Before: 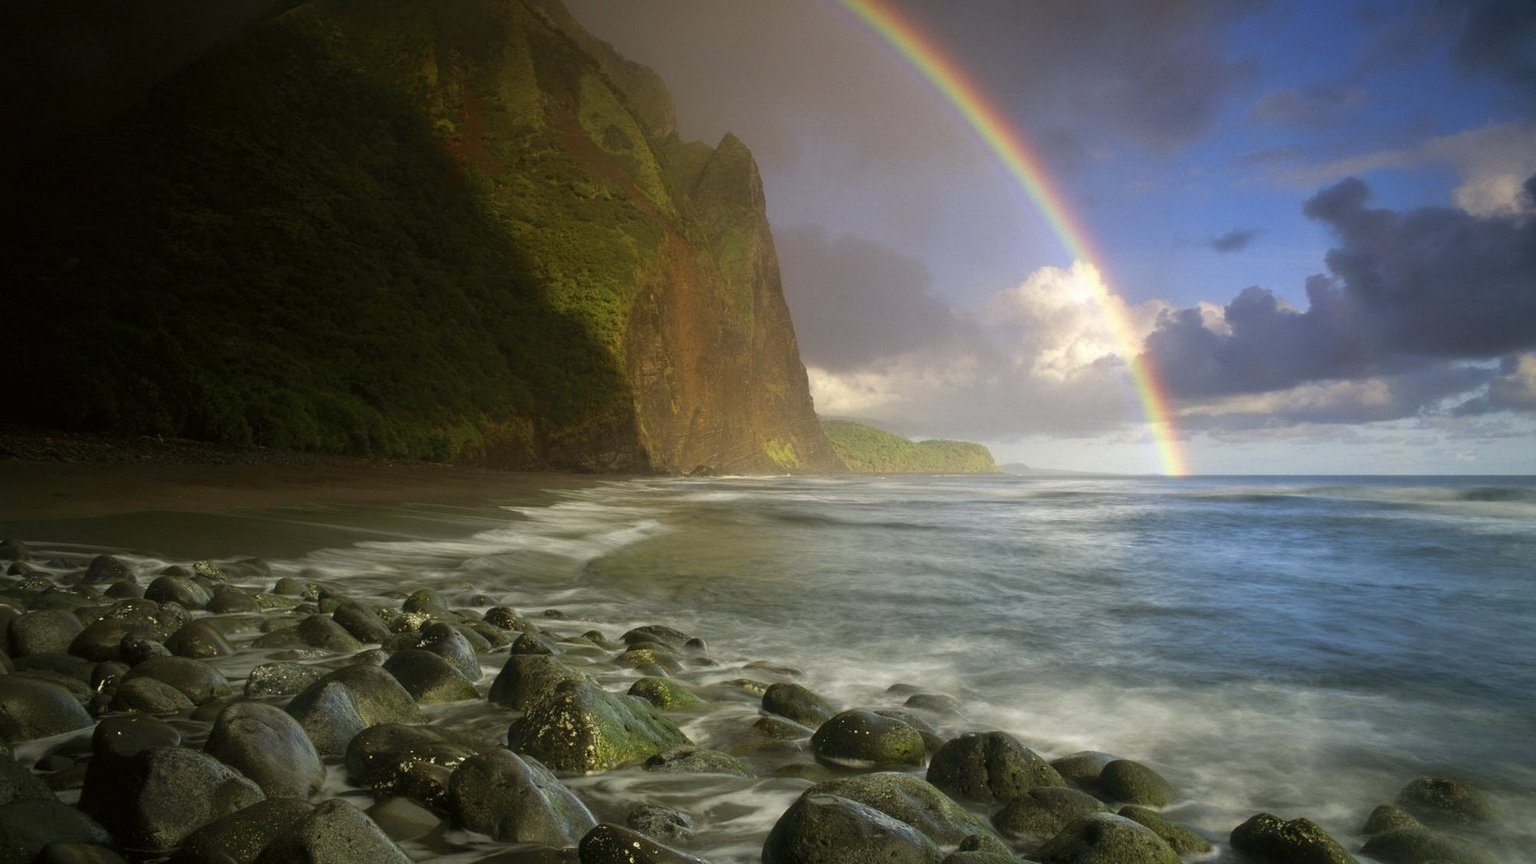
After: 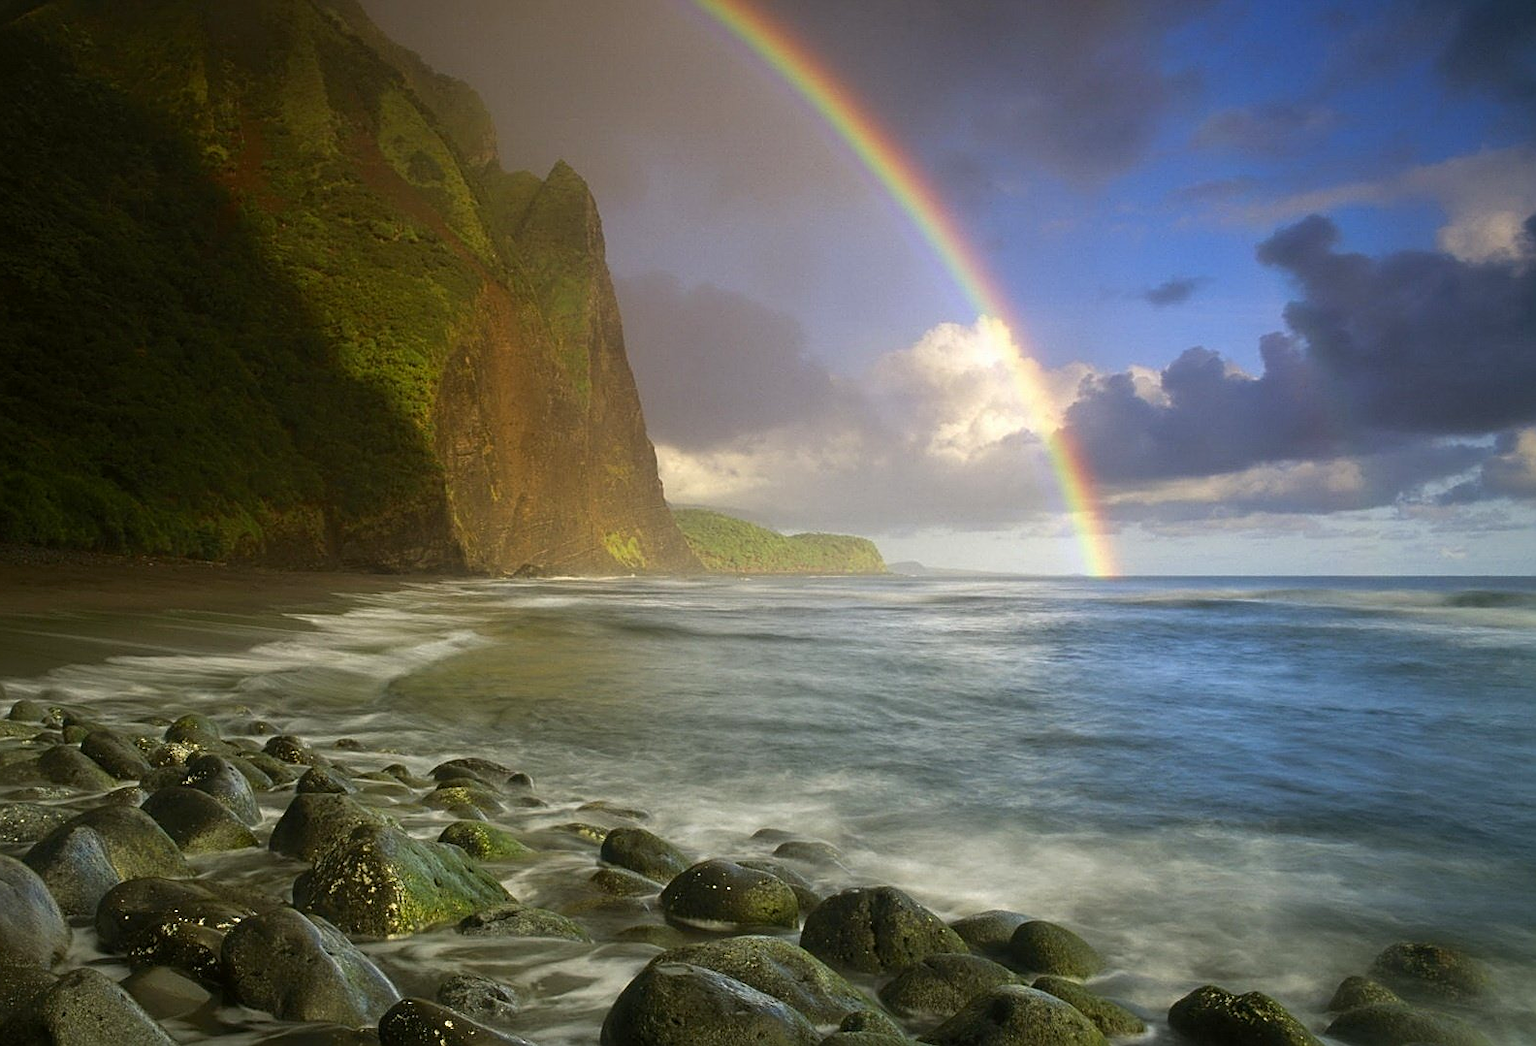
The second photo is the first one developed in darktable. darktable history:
crop: left 17.364%, bottom 0.042%
sharpen: on, module defaults
contrast brightness saturation: contrast 0.04, saturation 0.162
